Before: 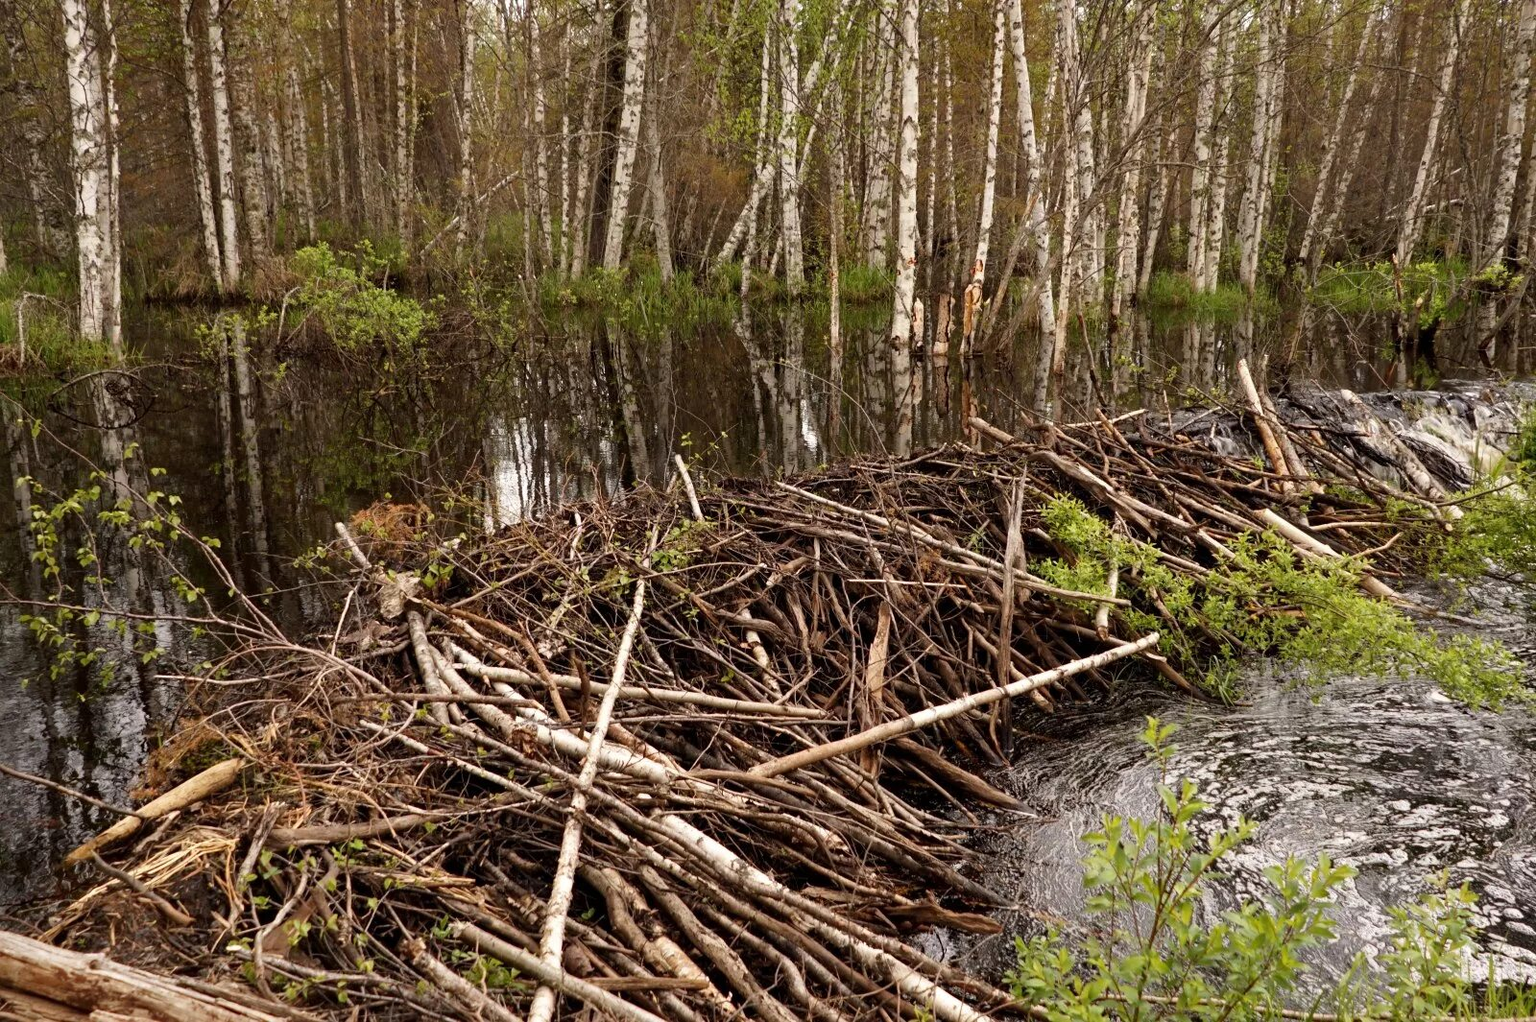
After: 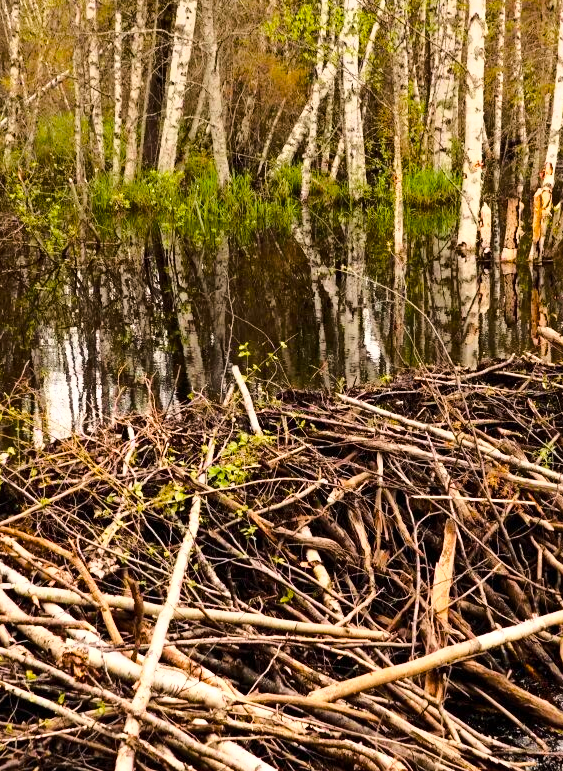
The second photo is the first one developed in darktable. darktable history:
base curve: curves: ch0 [(0, 0) (0.032, 0.037) (0.105, 0.228) (0.435, 0.76) (0.856, 0.983) (1, 1)]
crop and rotate: left 29.476%, top 10.214%, right 35.32%, bottom 17.333%
color balance rgb: perceptual saturation grading › global saturation 30%, global vibrance 20%
